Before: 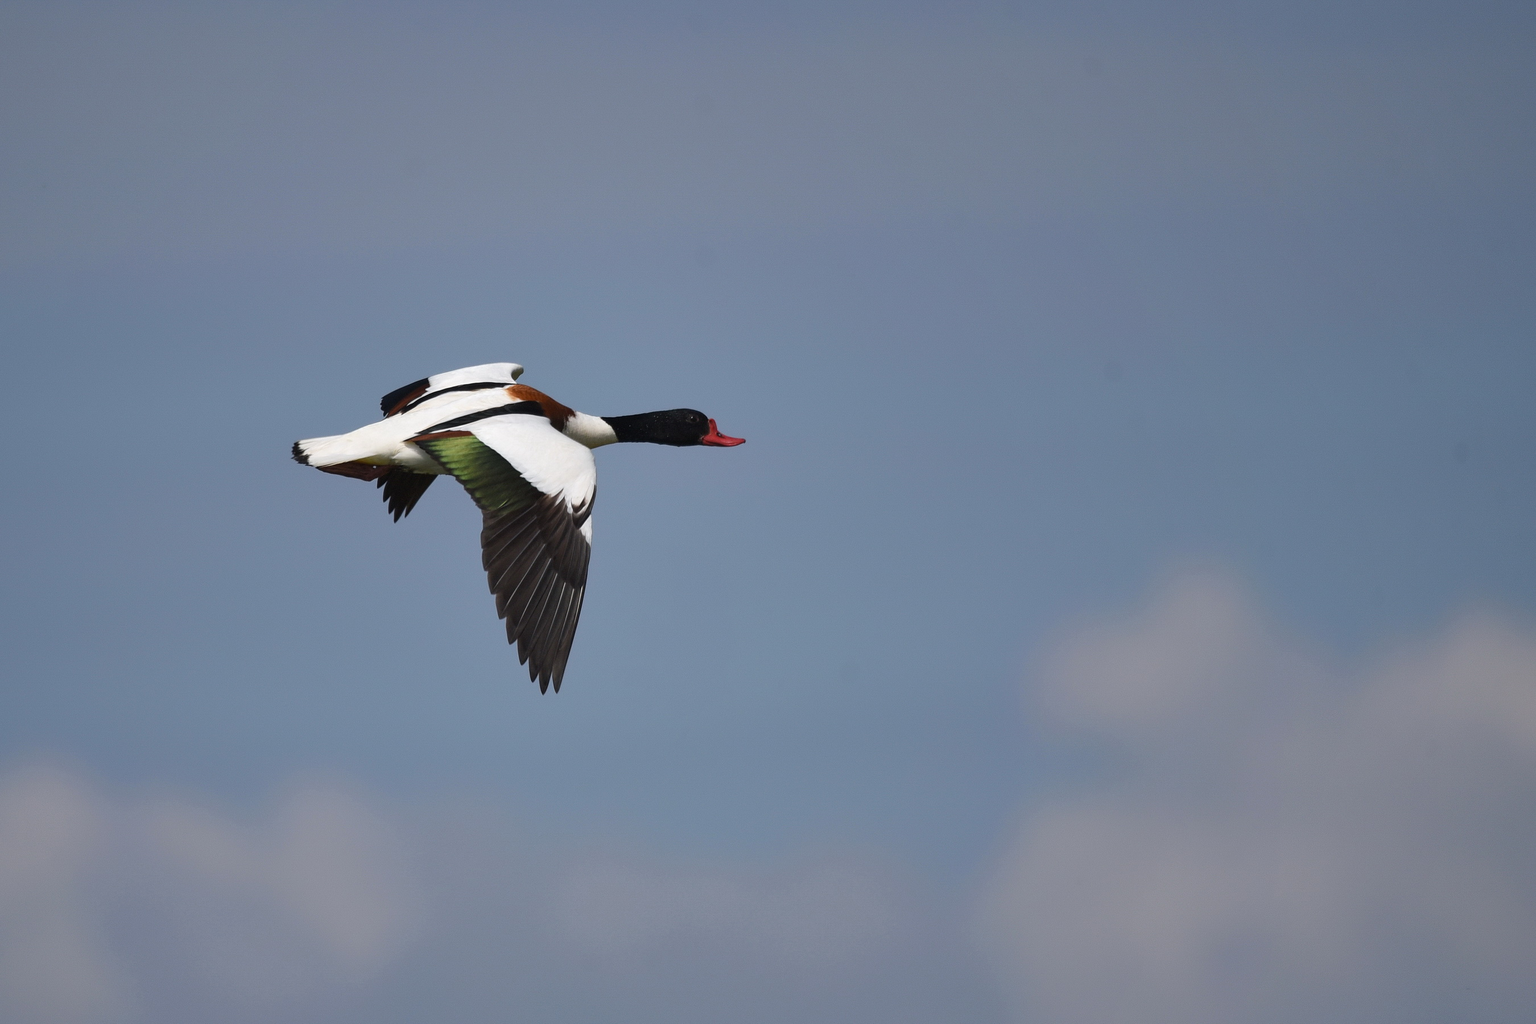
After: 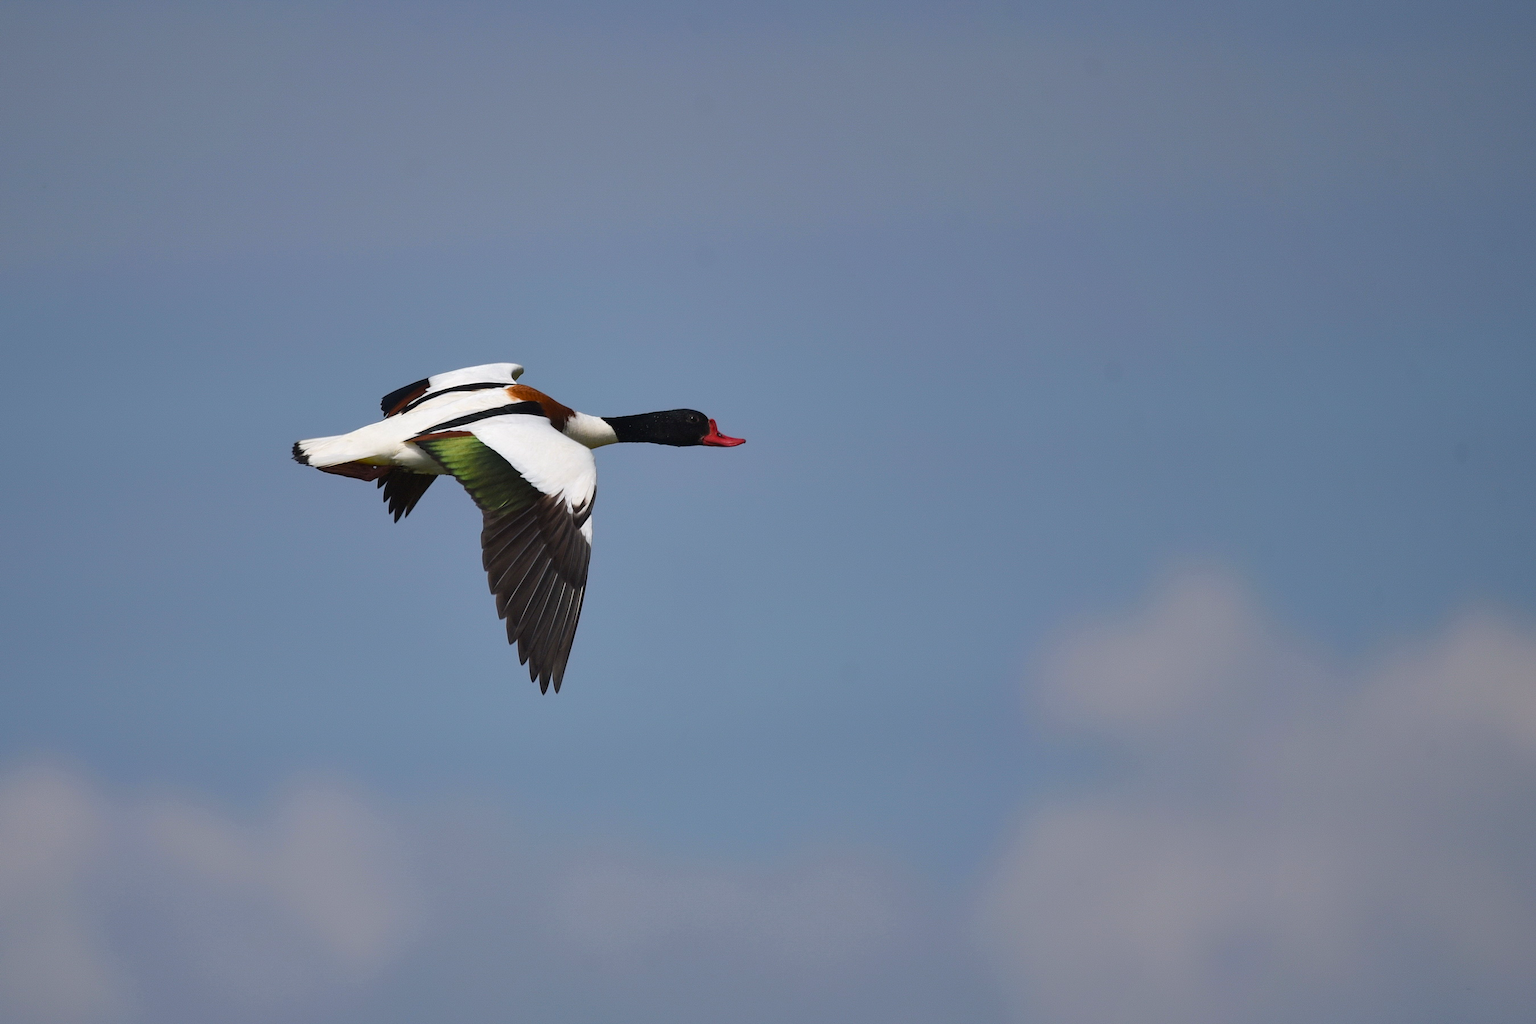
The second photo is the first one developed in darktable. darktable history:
color balance rgb: linear chroma grading › shadows -3.396%, linear chroma grading › highlights -4.367%, perceptual saturation grading › global saturation 14.69%, global vibrance 20%
